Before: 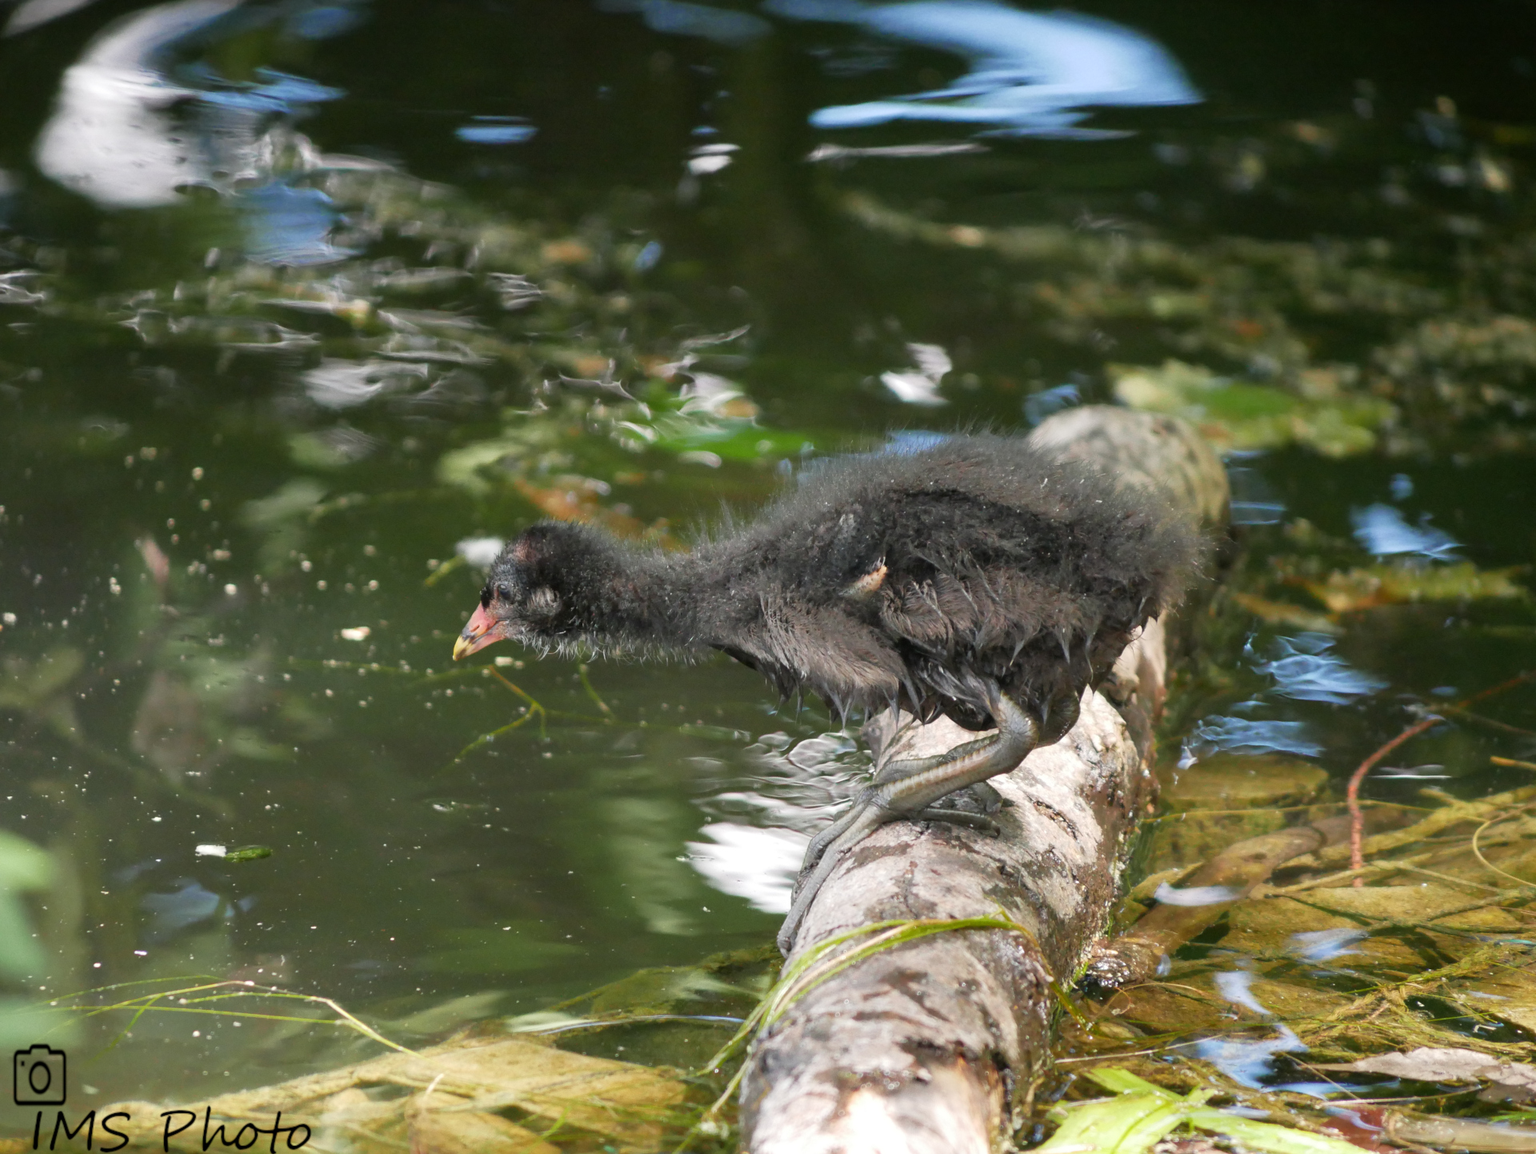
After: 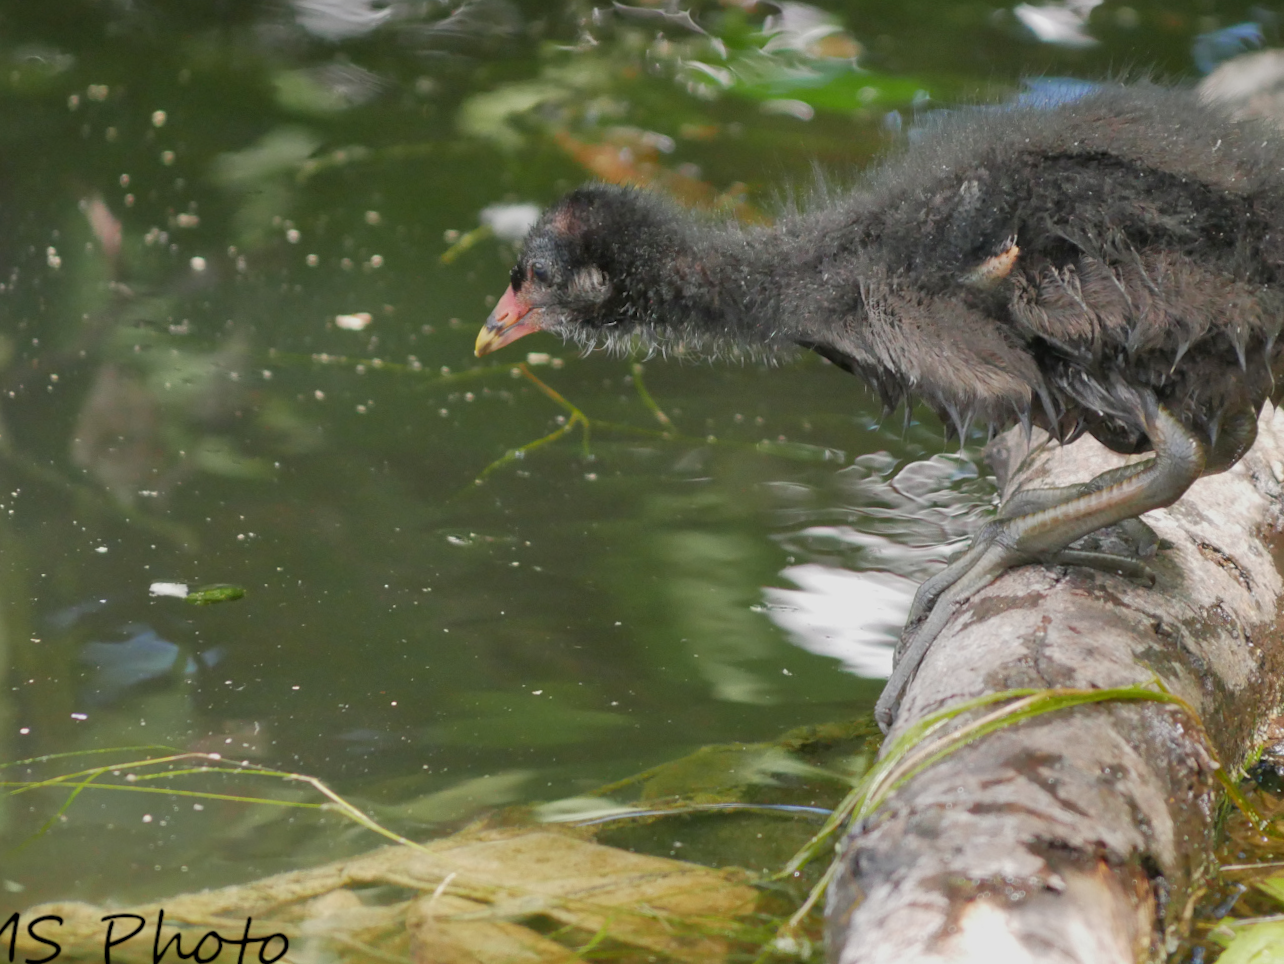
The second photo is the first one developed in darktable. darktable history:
tone equalizer: -8 EV 0.25 EV, -7 EV 0.417 EV, -6 EV 0.417 EV, -5 EV 0.25 EV, -3 EV -0.25 EV, -2 EV -0.417 EV, -1 EV -0.417 EV, +0 EV -0.25 EV, edges refinement/feathering 500, mask exposure compensation -1.57 EV, preserve details guided filter
crop and rotate: angle -0.82°, left 3.85%, top 31.828%, right 27.992%
